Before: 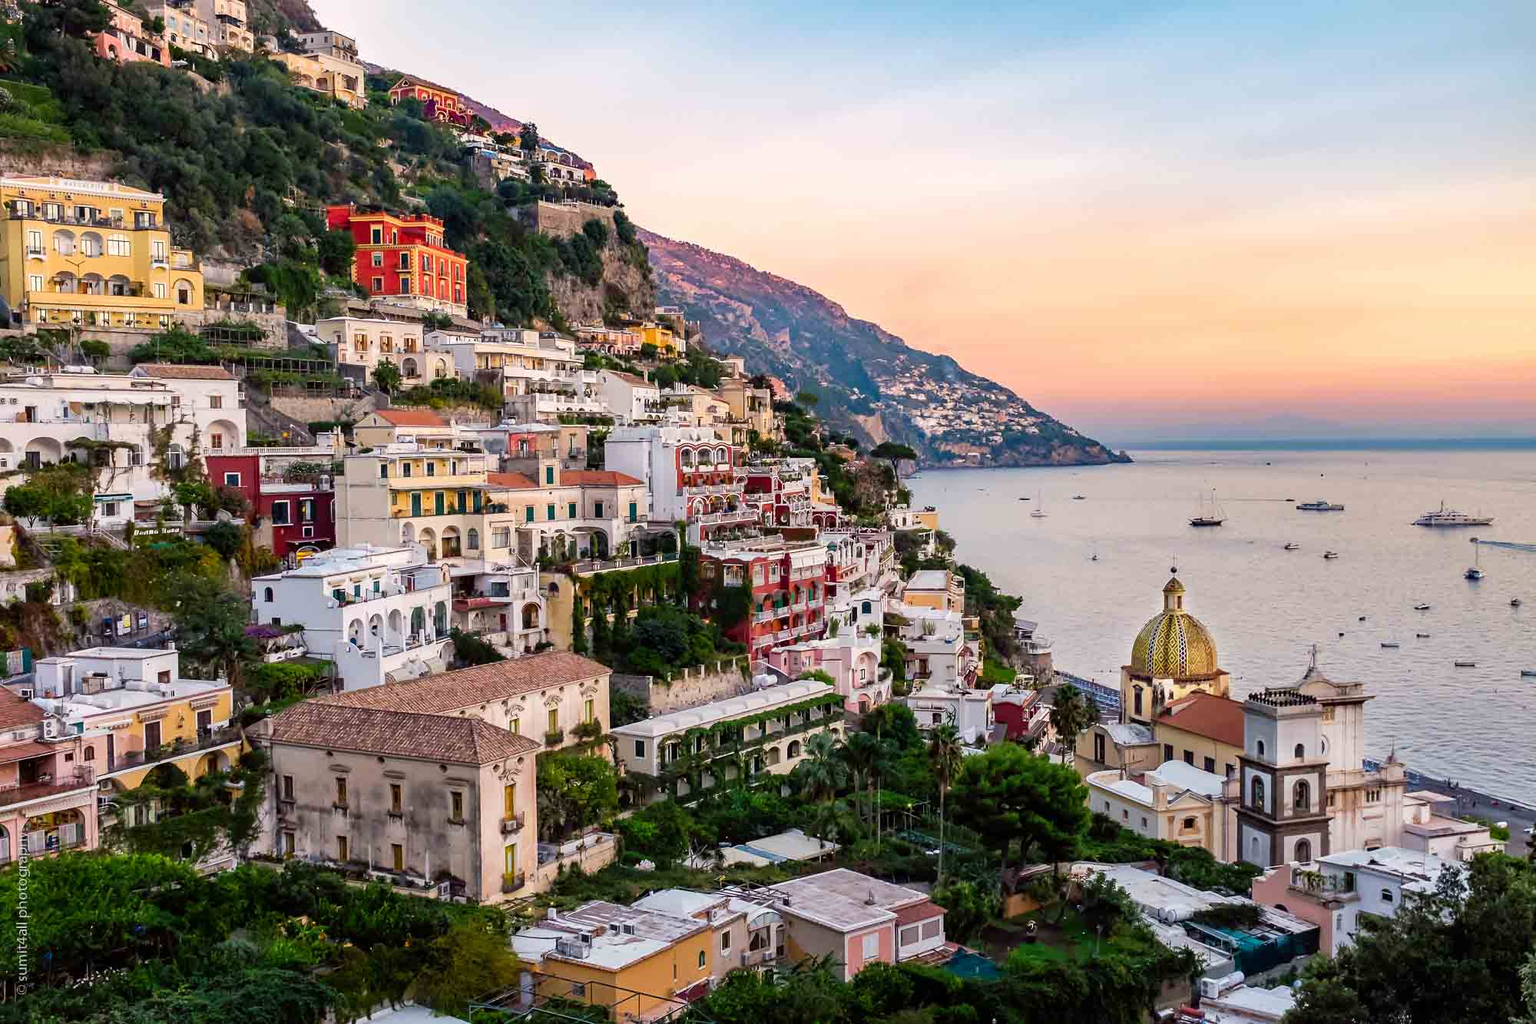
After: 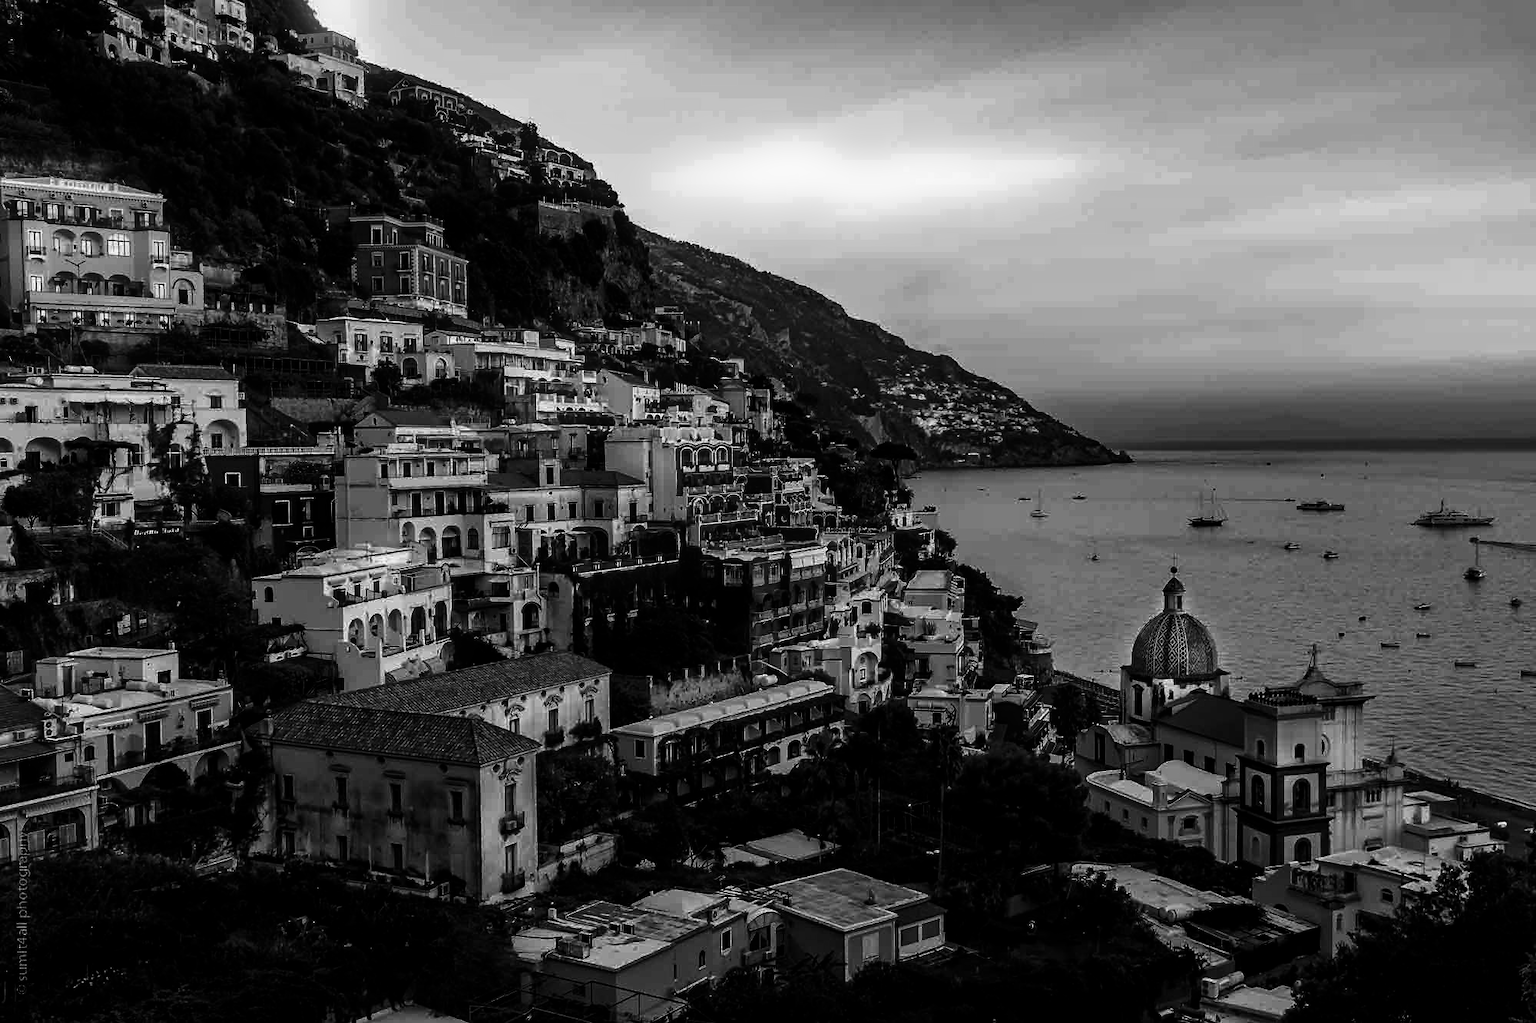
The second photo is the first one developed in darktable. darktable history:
contrast brightness saturation: contrast 0.02, brightness -1, saturation -1
bloom: size 5%, threshold 95%, strength 15%
